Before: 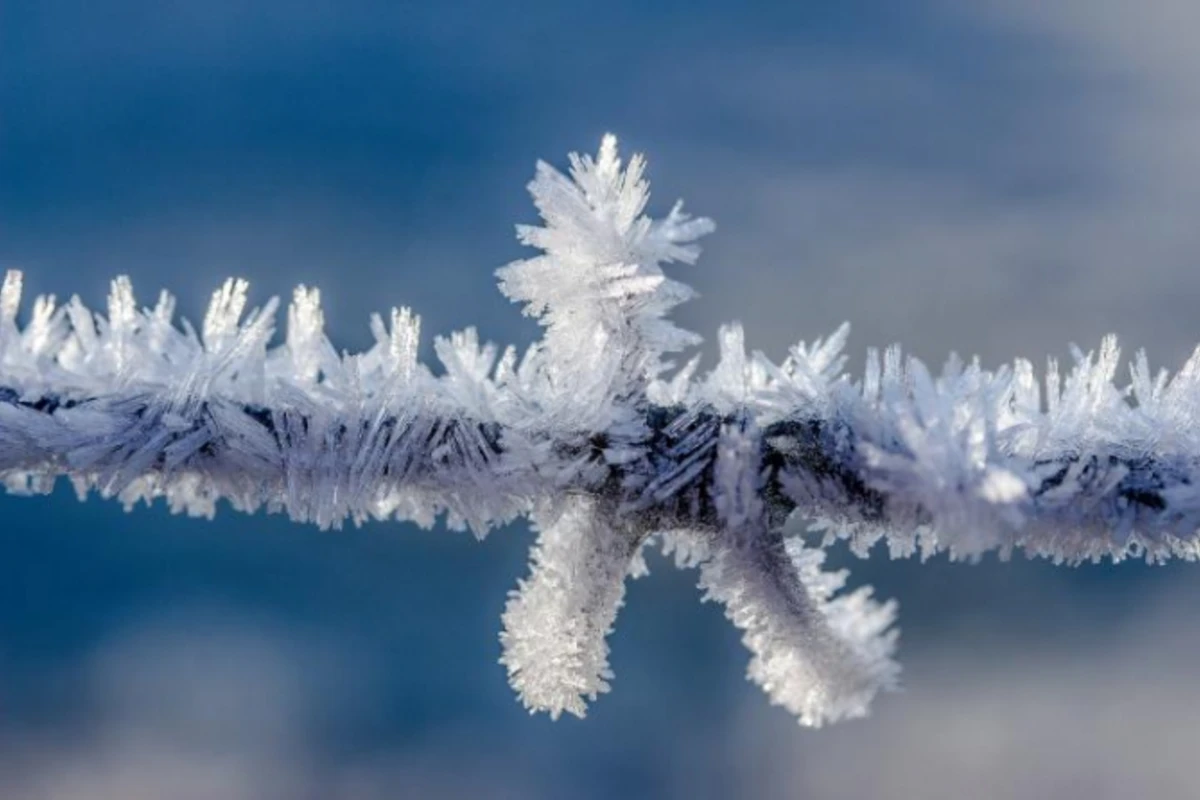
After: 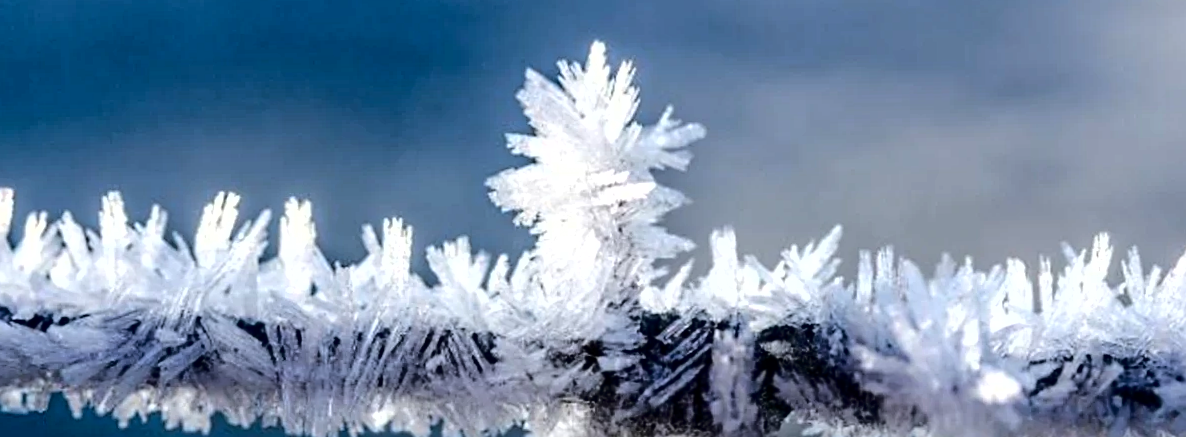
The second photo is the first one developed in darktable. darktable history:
crop and rotate: top 10.605%, bottom 33.274%
fill light: exposure -2 EV, width 8.6
rotate and perspective: rotation -1°, crop left 0.011, crop right 0.989, crop top 0.025, crop bottom 0.975
sharpen: on, module defaults
tone equalizer: -8 EV -0.75 EV, -7 EV -0.7 EV, -6 EV -0.6 EV, -5 EV -0.4 EV, -3 EV 0.4 EV, -2 EV 0.6 EV, -1 EV 0.7 EV, +0 EV 0.75 EV, edges refinement/feathering 500, mask exposure compensation -1.57 EV, preserve details no
